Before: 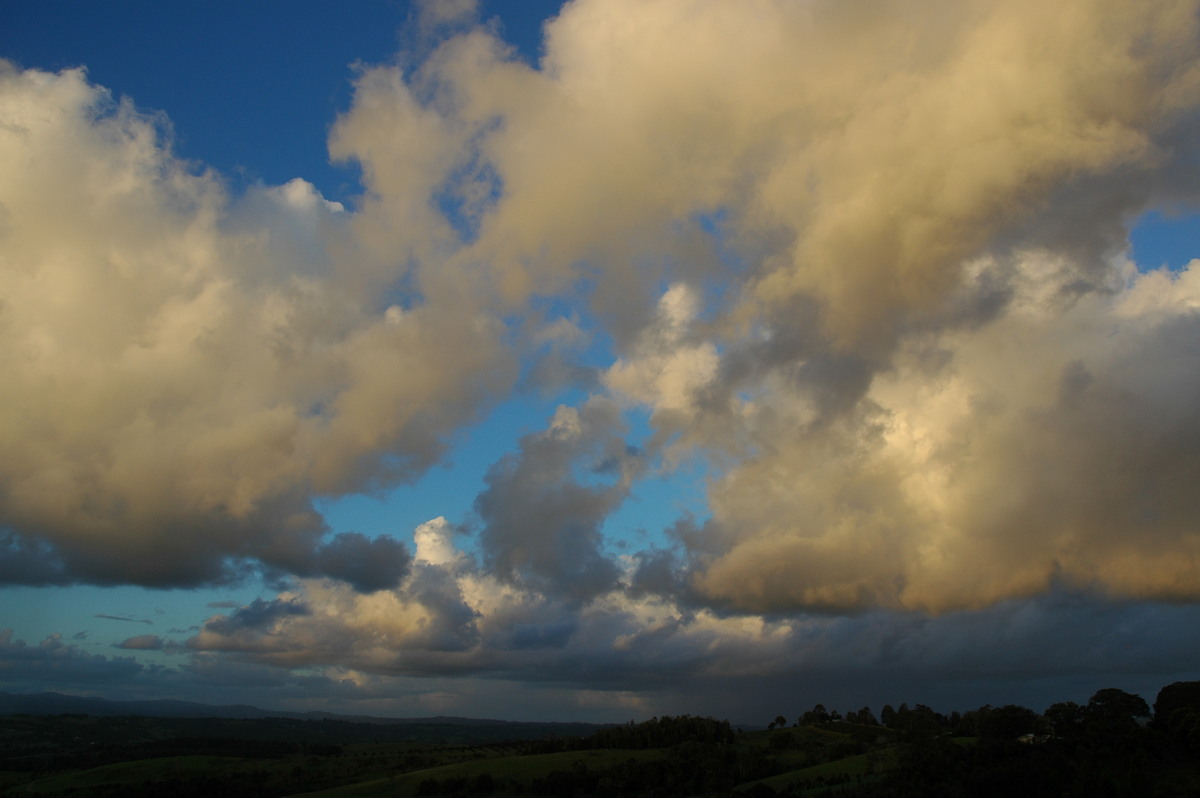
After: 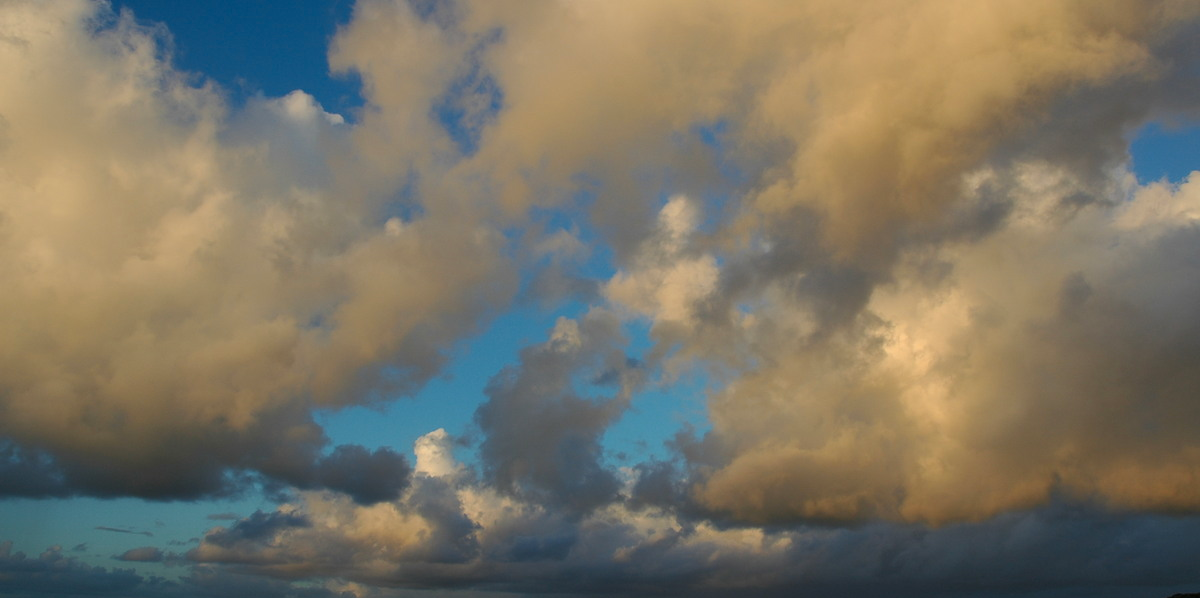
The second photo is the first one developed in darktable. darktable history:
crop: top 11.06%, bottom 13.953%
color zones: curves: ch1 [(0.235, 0.558) (0.75, 0.5)]; ch2 [(0.25, 0.462) (0.749, 0.457)]
